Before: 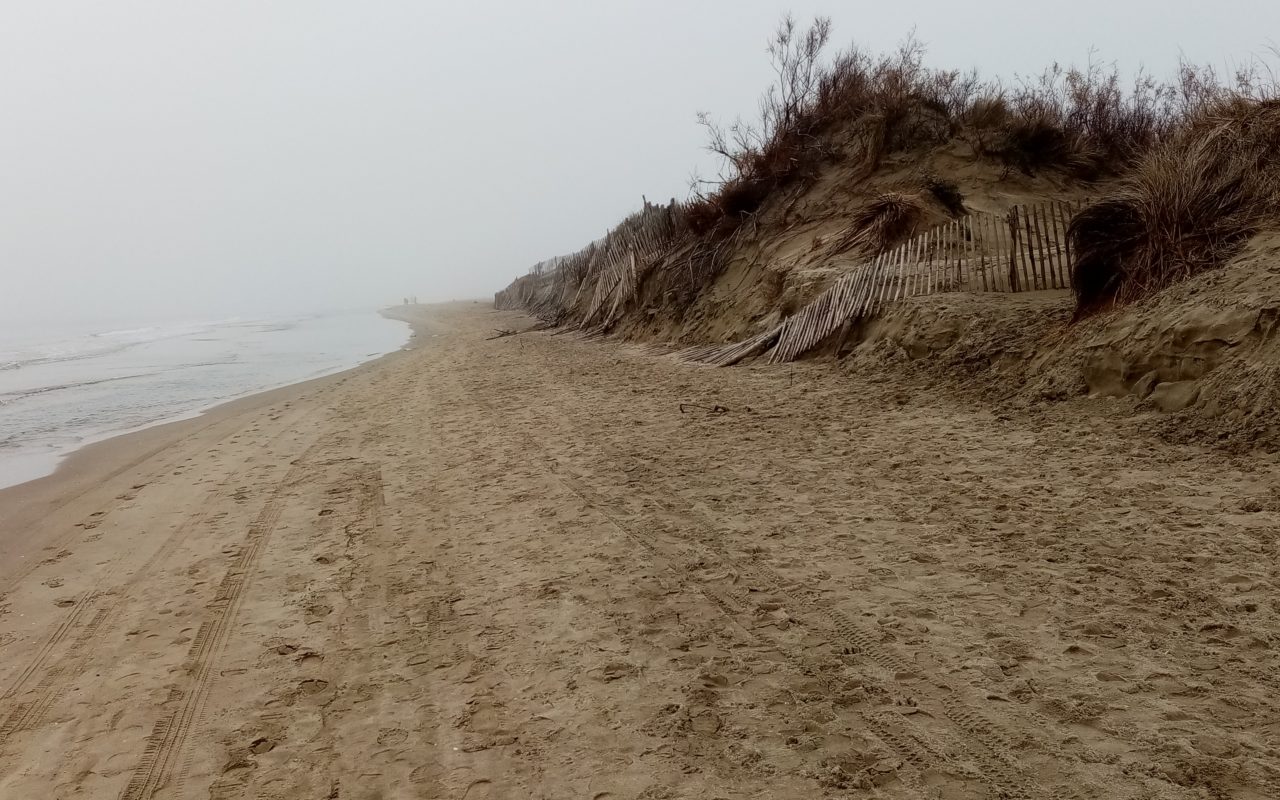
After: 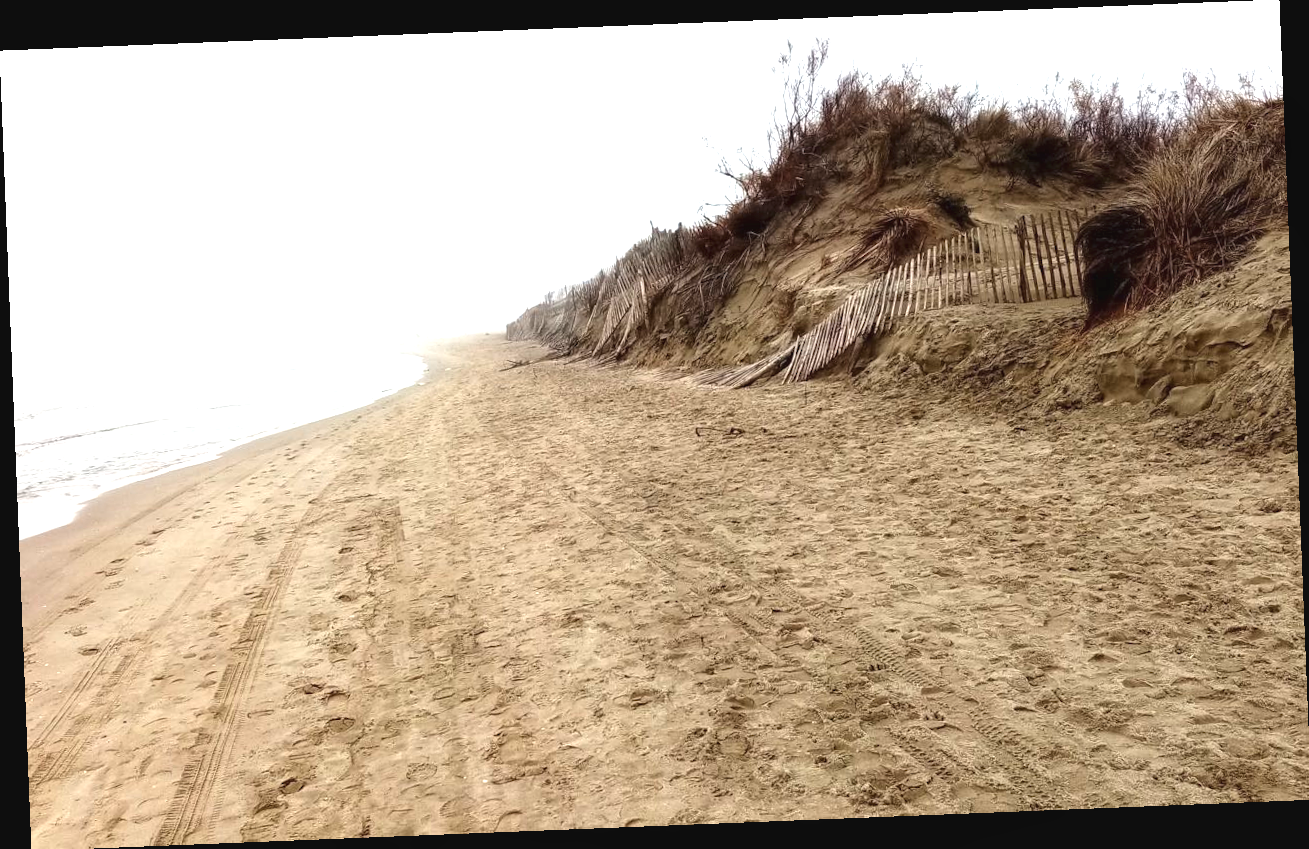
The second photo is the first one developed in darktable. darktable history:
exposure: black level correction -0.002, exposure 1.35 EV, compensate highlight preservation false
local contrast: highlights 100%, shadows 100%, detail 120%, midtone range 0.2
rotate and perspective: rotation -2.29°, automatic cropping off
